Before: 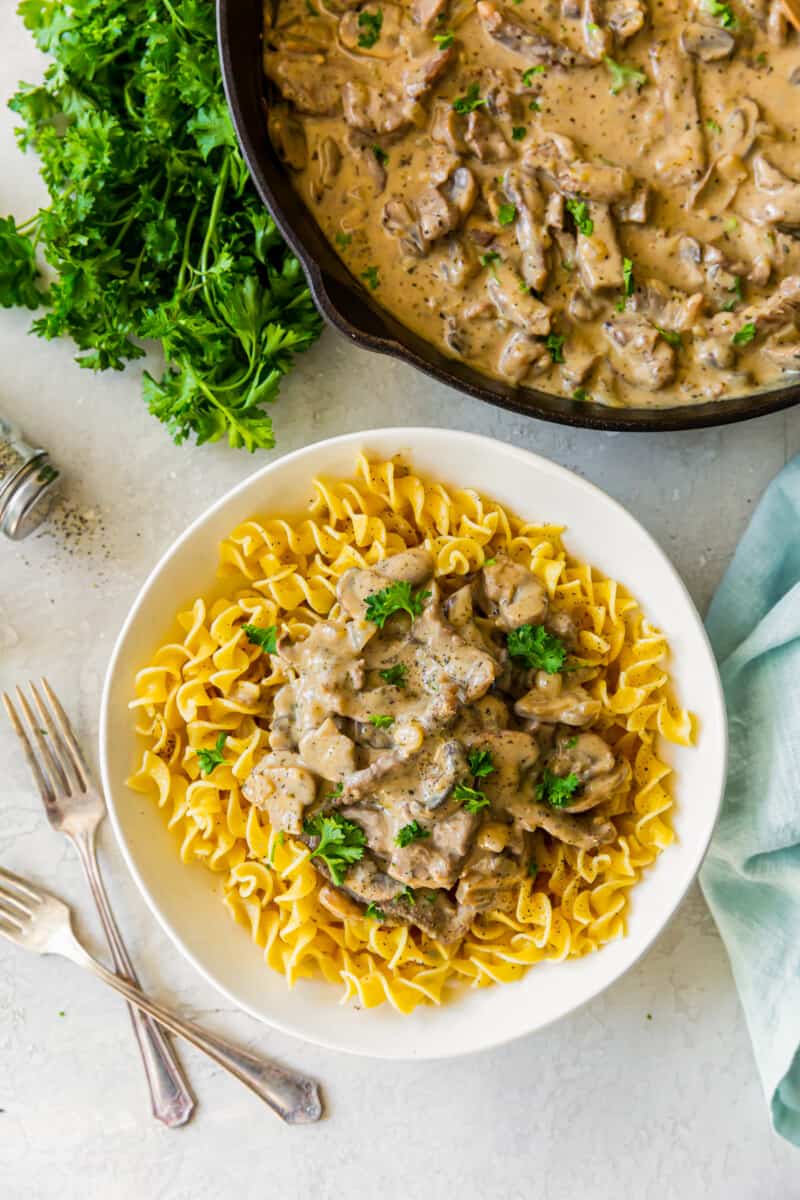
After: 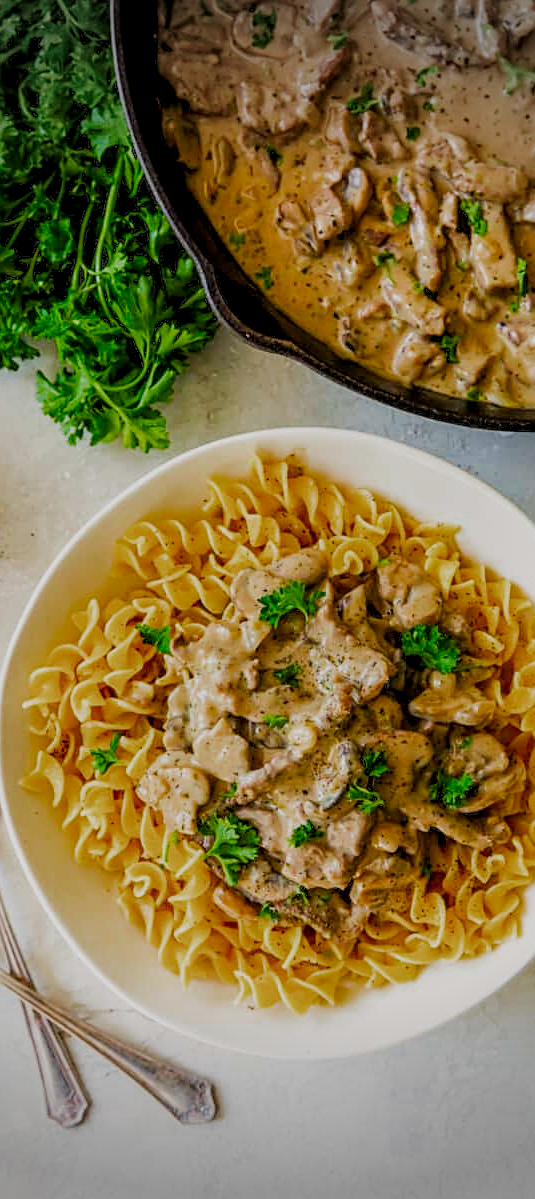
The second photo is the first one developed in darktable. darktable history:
color zones: curves: ch0 [(0, 0.425) (0.143, 0.422) (0.286, 0.42) (0.429, 0.419) (0.571, 0.419) (0.714, 0.42) (0.857, 0.422) (1, 0.425)]; ch1 [(0, 0.666) (0.143, 0.669) (0.286, 0.671) (0.429, 0.67) (0.571, 0.67) (0.714, 0.67) (0.857, 0.67) (1, 0.666)]
local contrast: on, module defaults
vignetting: fall-off start 68.87%, fall-off radius 30.32%, center (-0.013, 0), width/height ratio 0.991, shape 0.846
crop and rotate: left 13.499%, right 19.546%
filmic rgb: black relative exposure -7.65 EV, white relative exposure 4.56 EV, hardness 3.61, add noise in highlights 0.002, preserve chrominance max RGB, color science v3 (2019), use custom middle-gray values true, contrast in highlights soft
sharpen: on, module defaults
